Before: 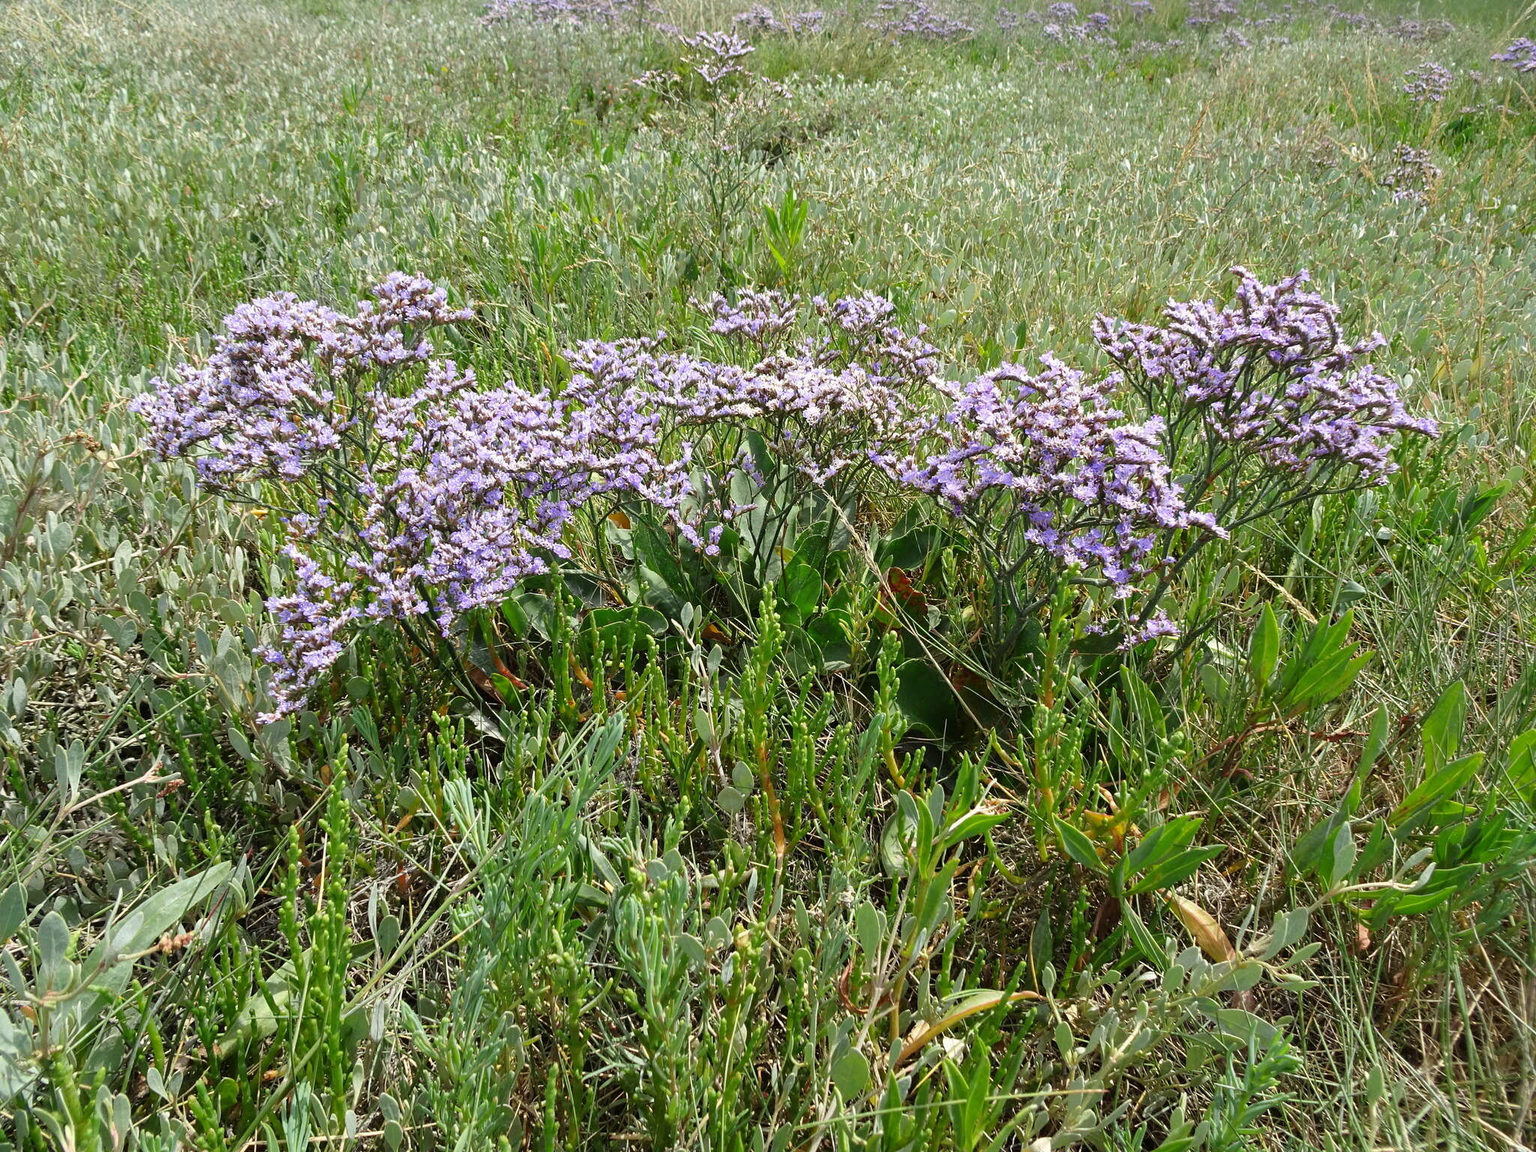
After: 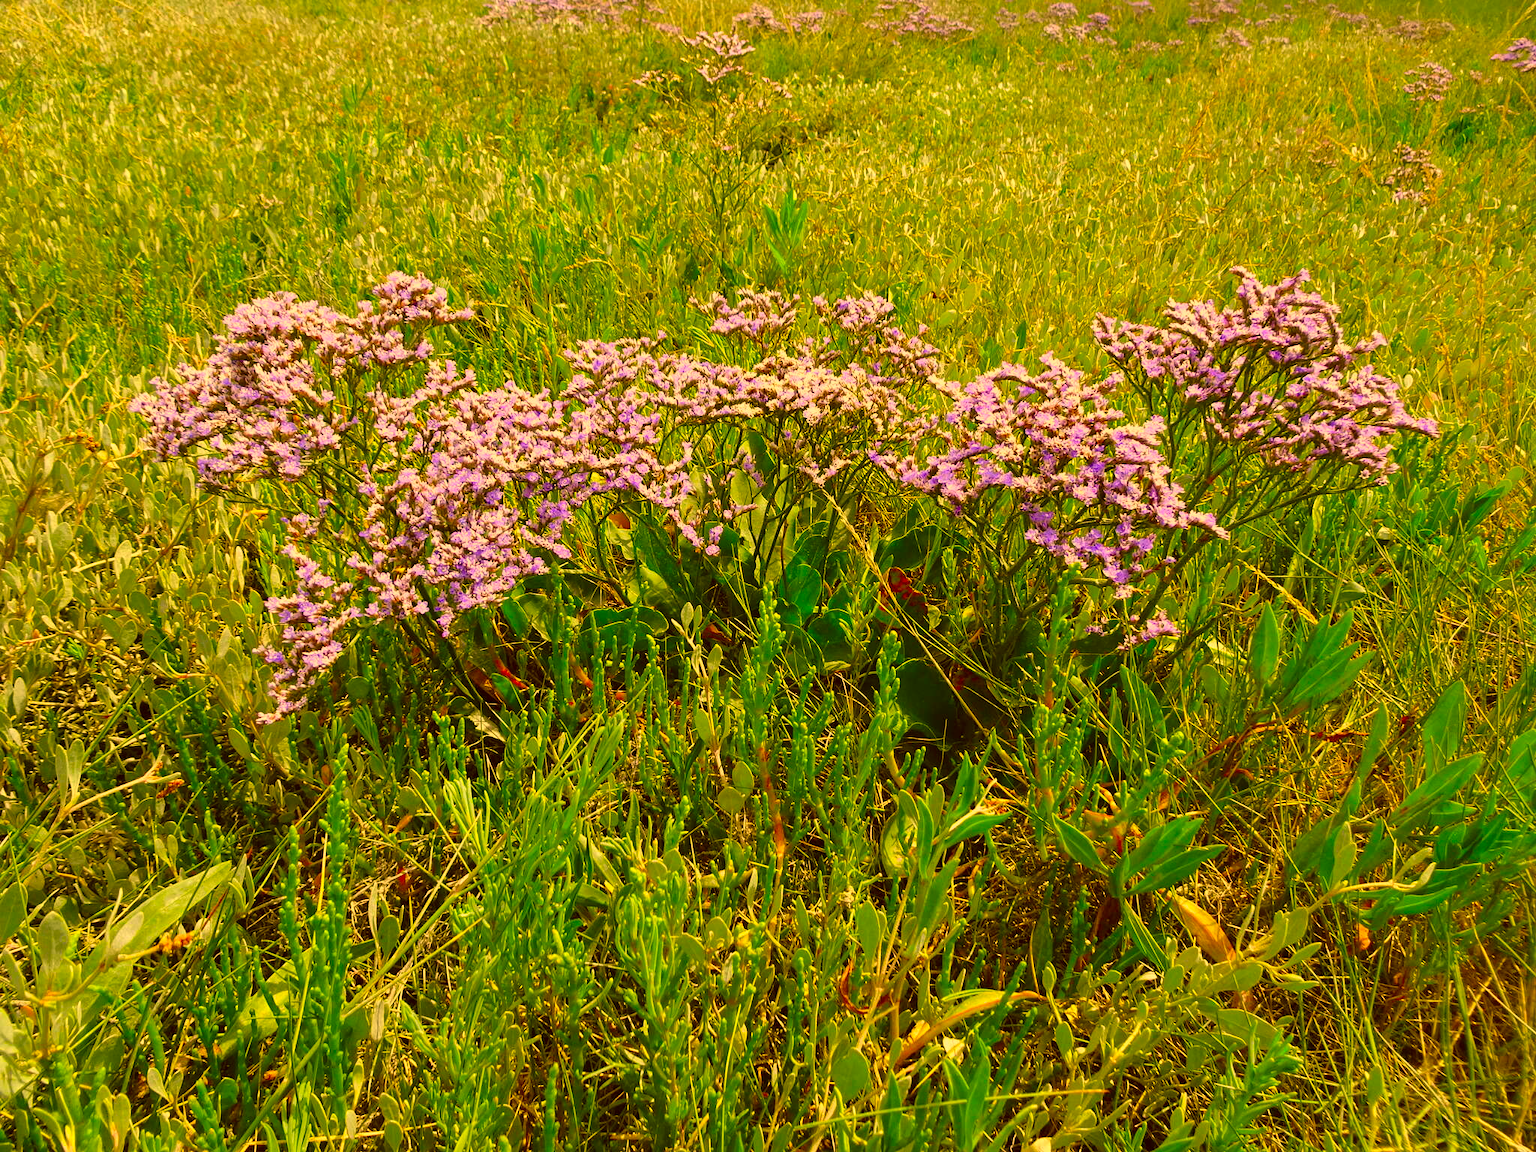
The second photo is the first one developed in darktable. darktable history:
color correction: highlights a* 10.44, highlights b* 30.04, shadows a* 2.73, shadows b* 17.51, saturation 1.72
color balance rgb: global vibrance 1%, saturation formula JzAzBz (2021)
